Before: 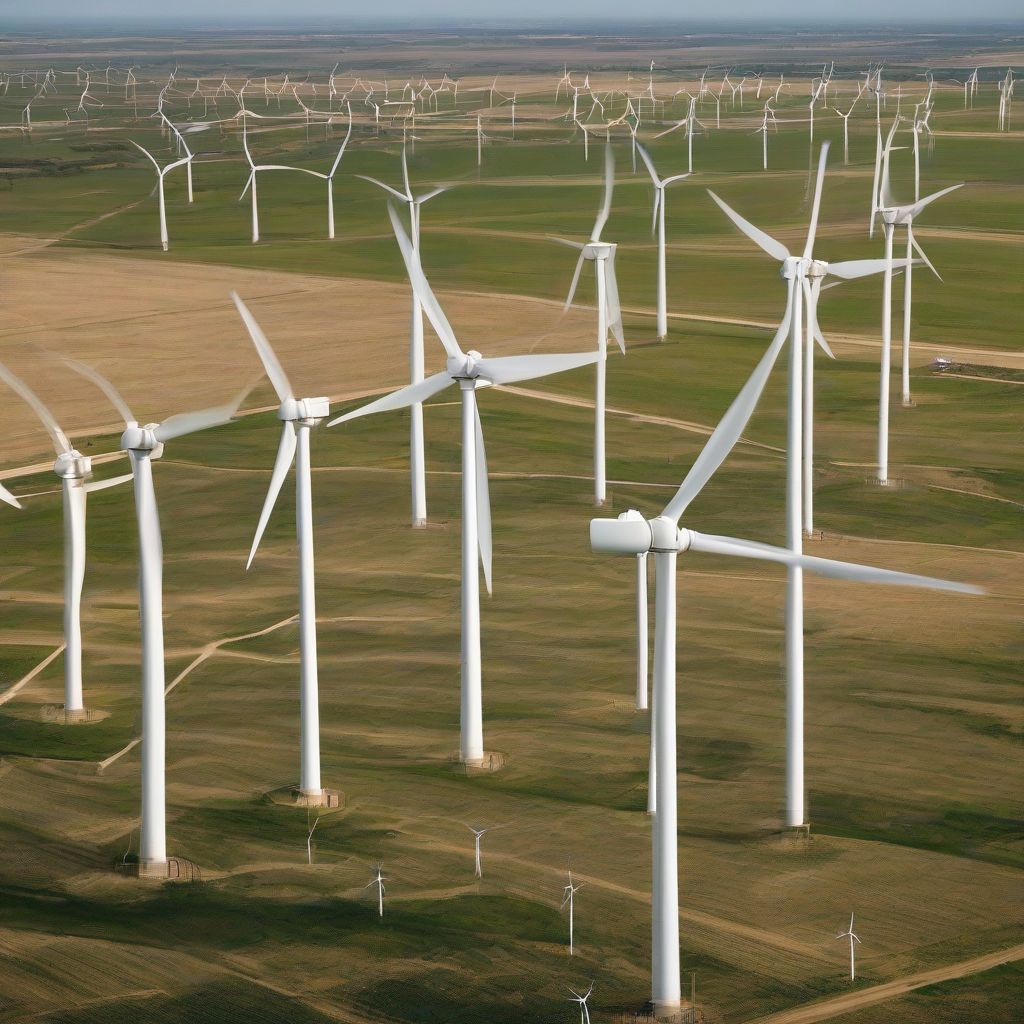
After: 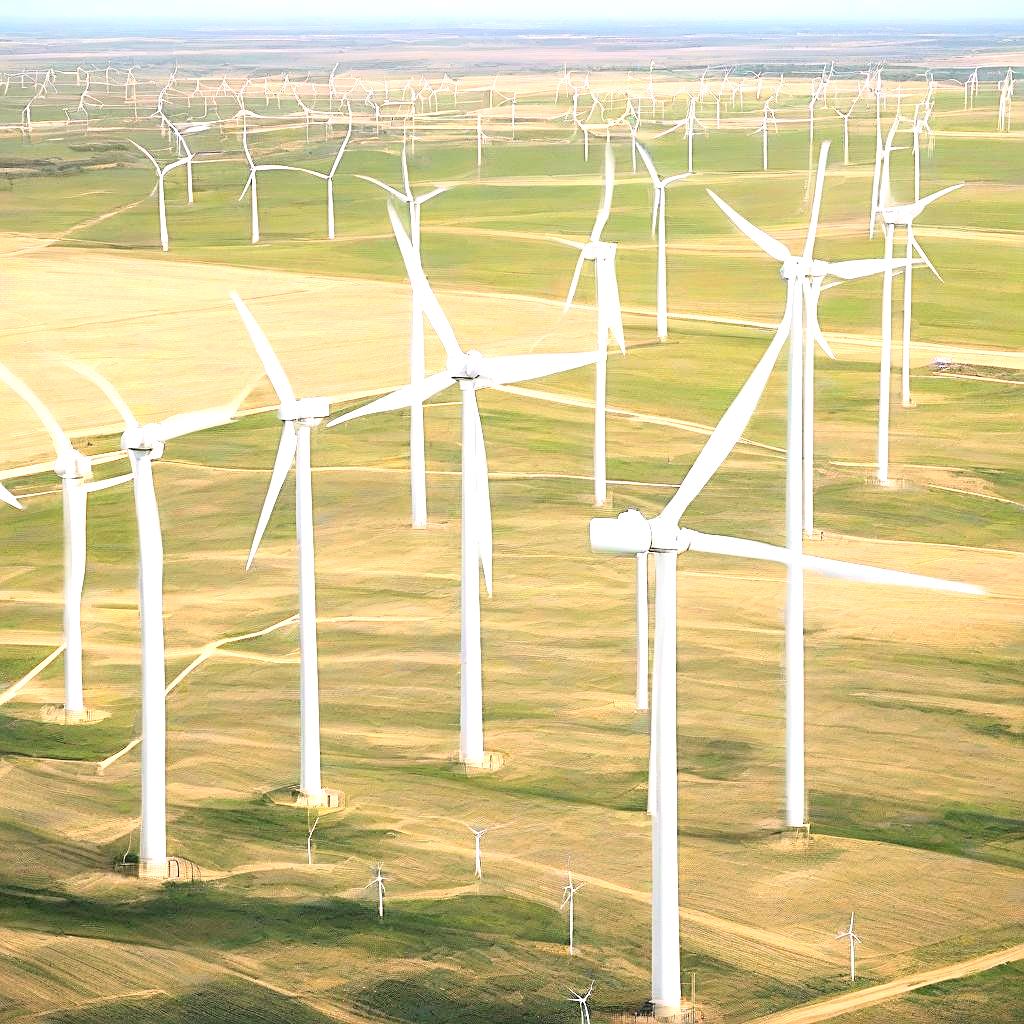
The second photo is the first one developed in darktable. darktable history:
tone curve: curves: ch0 [(0, 0.009) (0.105, 0.054) (0.195, 0.132) (0.289, 0.278) (0.384, 0.391) (0.513, 0.53) (0.66, 0.667) (0.895, 0.863) (1, 0.919)]; ch1 [(0, 0) (0.161, 0.092) (0.35, 0.33) (0.403, 0.395) (0.456, 0.469) (0.502, 0.499) (0.519, 0.514) (0.576, 0.584) (0.642, 0.658) (0.701, 0.742) (1, 0.942)]; ch2 [(0, 0) (0.371, 0.362) (0.437, 0.437) (0.501, 0.5) (0.53, 0.528) (0.569, 0.564) (0.619, 0.58) (0.883, 0.752) (1, 0.929)]
exposure: black level correction 0, exposure 2.151 EV, compensate exposure bias true, compensate highlight preservation false
color correction: highlights a* 3.1, highlights b* -1.41, shadows a* -0.099, shadows b* 1.92, saturation 0.984
sharpen: on, module defaults
